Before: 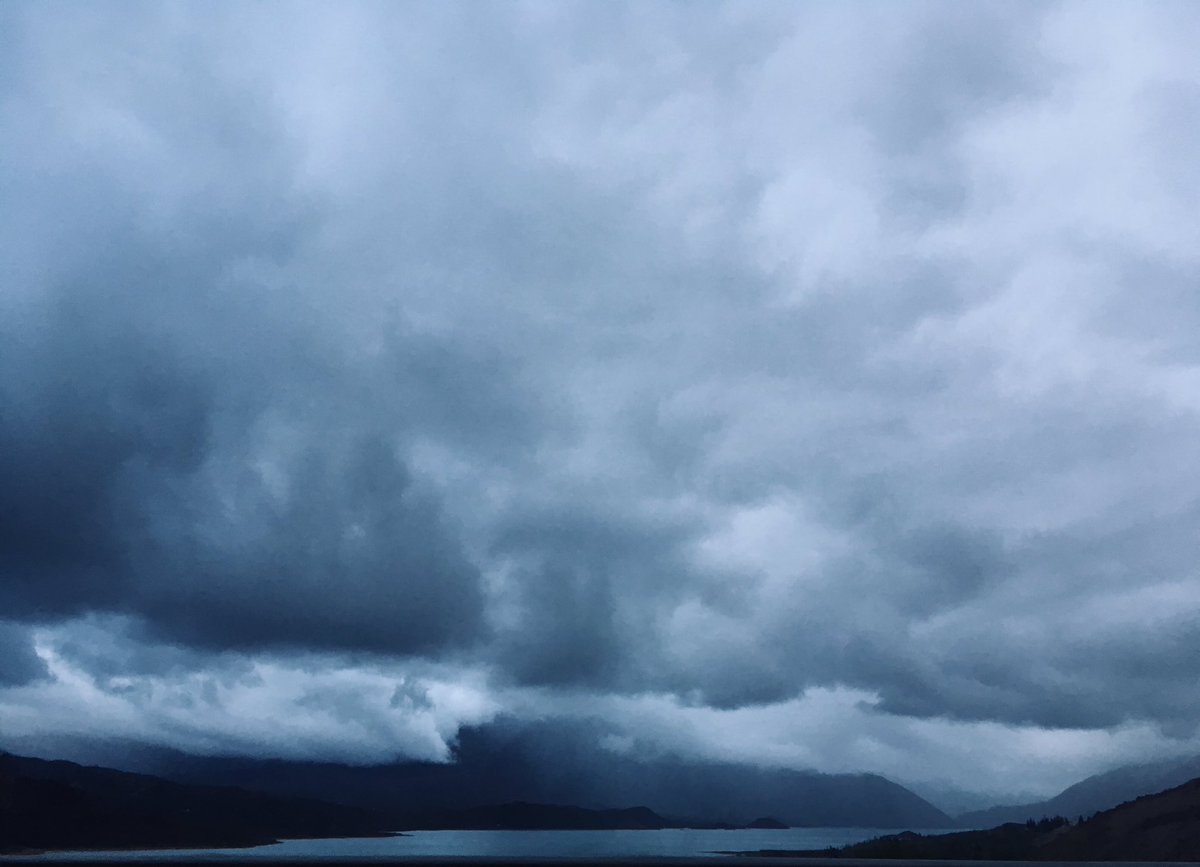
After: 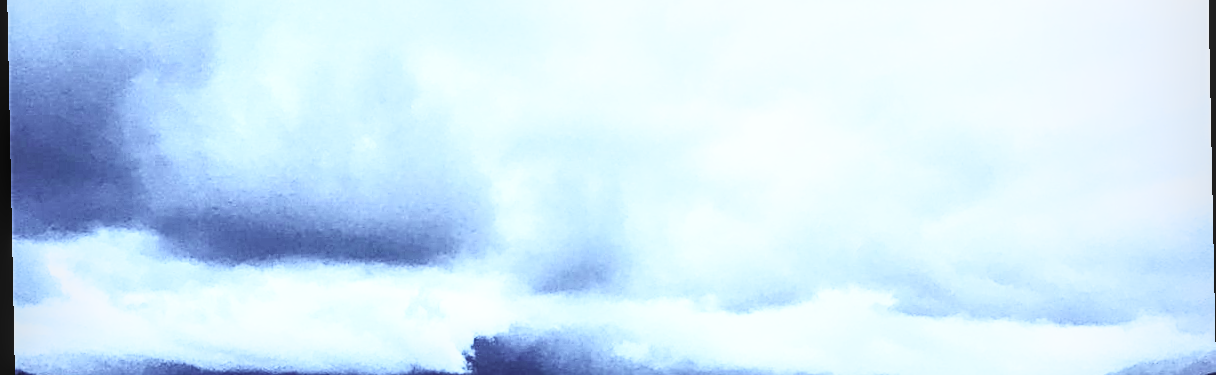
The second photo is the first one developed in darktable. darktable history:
contrast brightness saturation: contrast 0.43, brightness 0.56, saturation -0.19
crop: top 45.551%, bottom 12.262%
exposure: black level correction 0.001, exposure 1.398 EV, compensate exposure bias true, compensate highlight preservation false
white balance: red 0.948, green 1.02, blue 1.176
rotate and perspective: rotation -1.17°, automatic cropping off
sharpen: on, module defaults
sigmoid: contrast 1.7, skew -0.2, preserve hue 0%, red attenuation 0.1, red rotation 0.035, green attenuation 0.1, green rotation -0.017, blue attenuation 0.15, blue rotation -0.052, base primaries Rec2020
local contrast: on, module defaults
